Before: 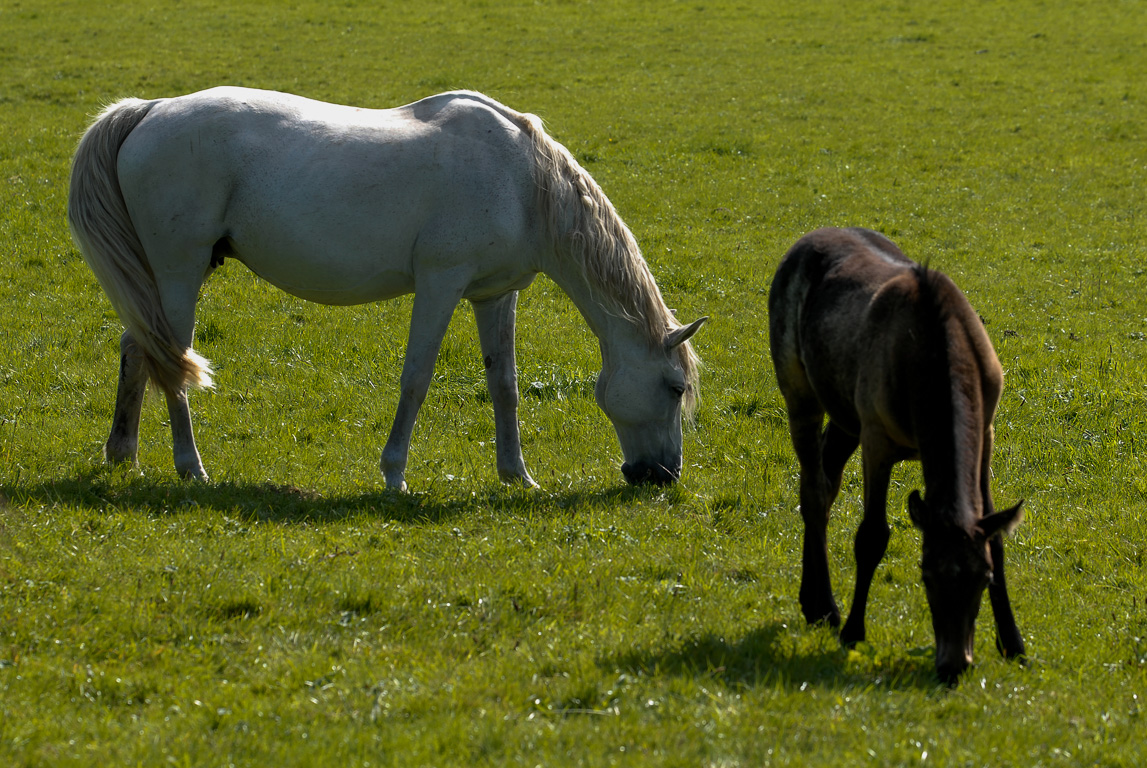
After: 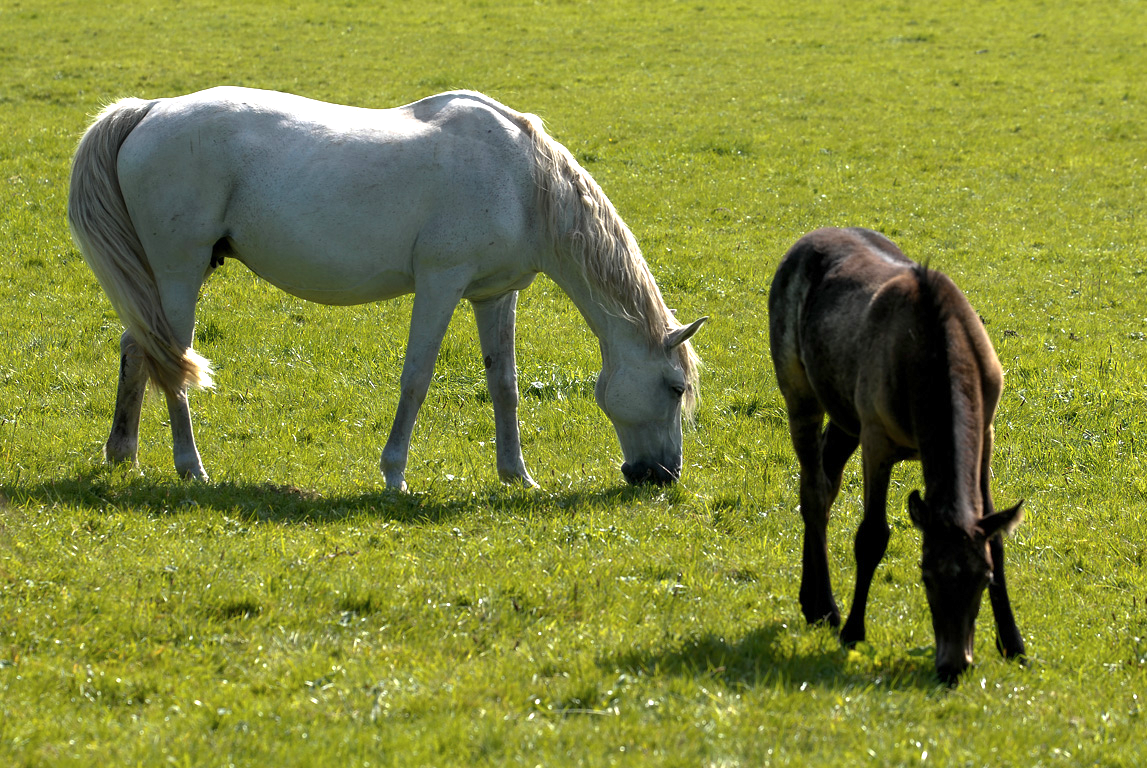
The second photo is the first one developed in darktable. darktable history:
exposure: exposure 1 EV, compensate exposure bias true, compensate highlight preservation false
contrast brightness saturation: saturation -0.066
